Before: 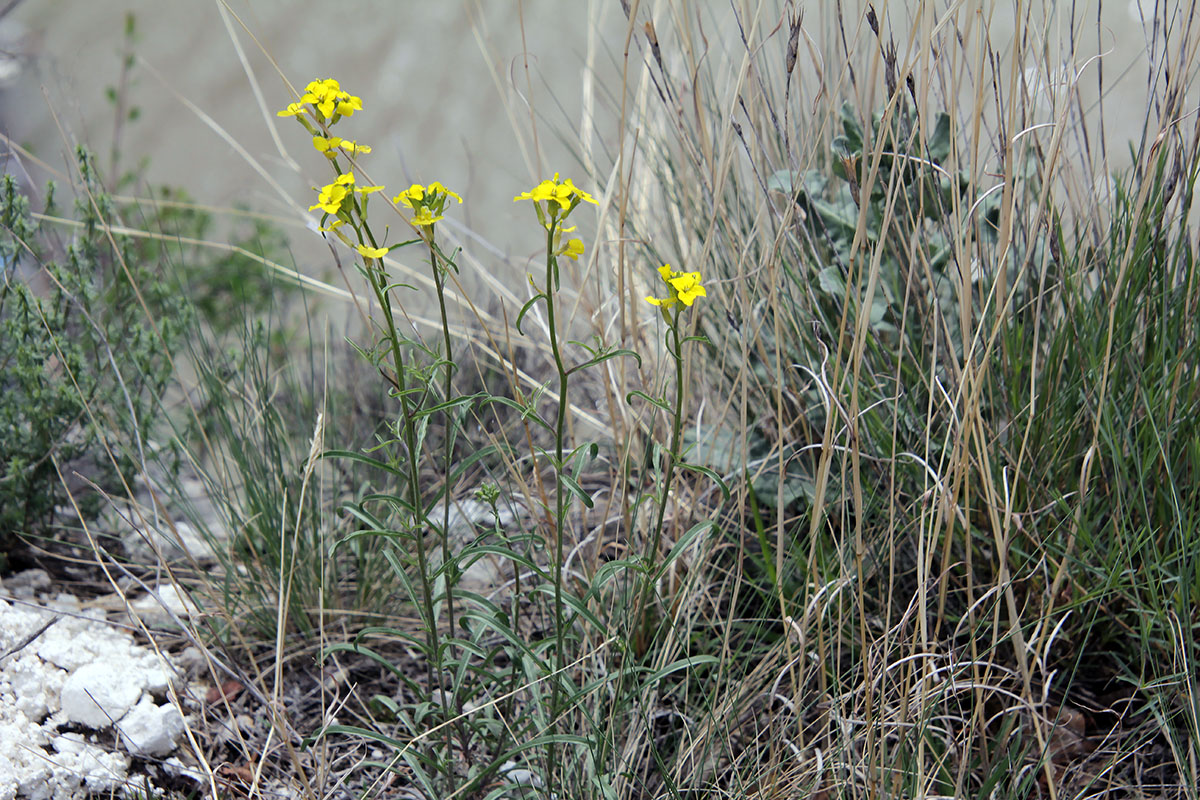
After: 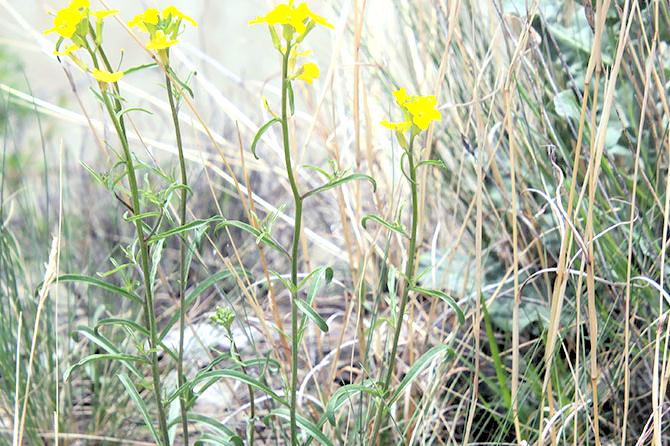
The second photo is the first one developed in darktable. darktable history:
bloom: size 3%, threshold 100%, strength 0%
exposure: black level correction 0, exposure 1.388 EV, compensate exposure bias true, compensate highlight preservation false
rgb levels: preserve colors sum RGB, levels [[0.038, 0.433, 0.934], [0, 0.5, 1], [0, 0.5, 1]]
crop and rotate: left 22.13%, top 22.054%, right 22.026%, bottom 22.102%
